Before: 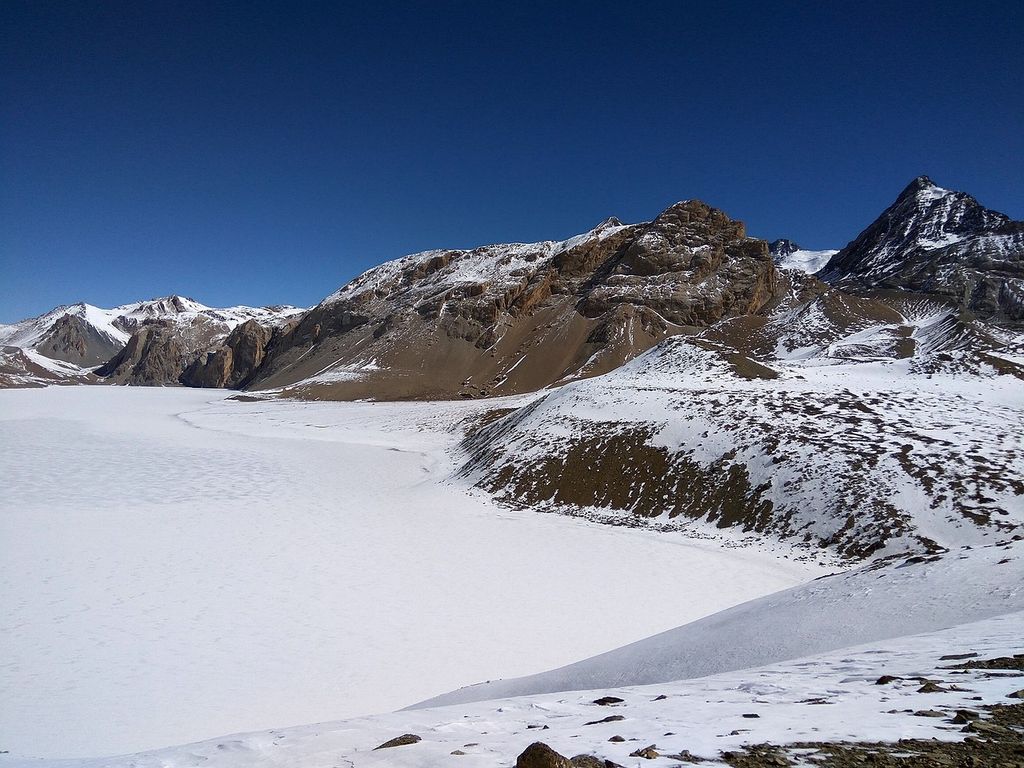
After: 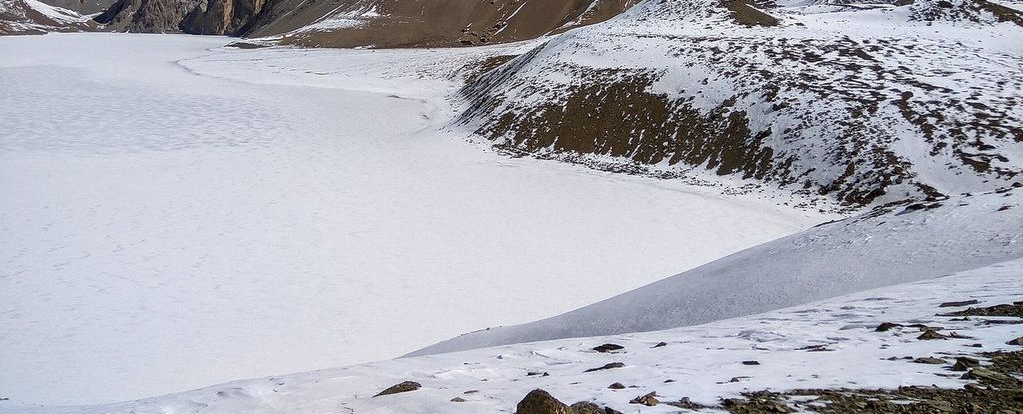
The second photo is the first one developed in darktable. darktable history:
crop and rotate: top 45.976%, right 0.01%
local contrast: on, module defaults
